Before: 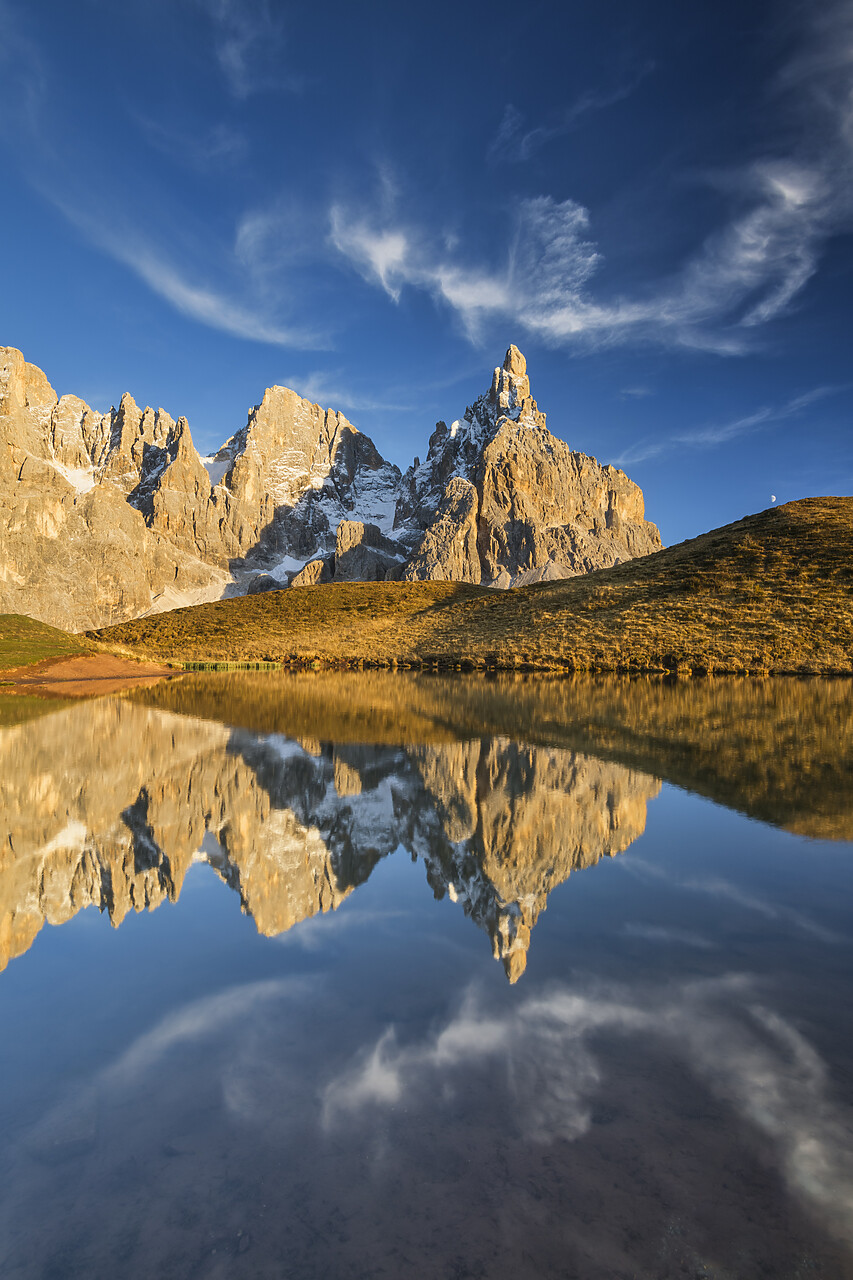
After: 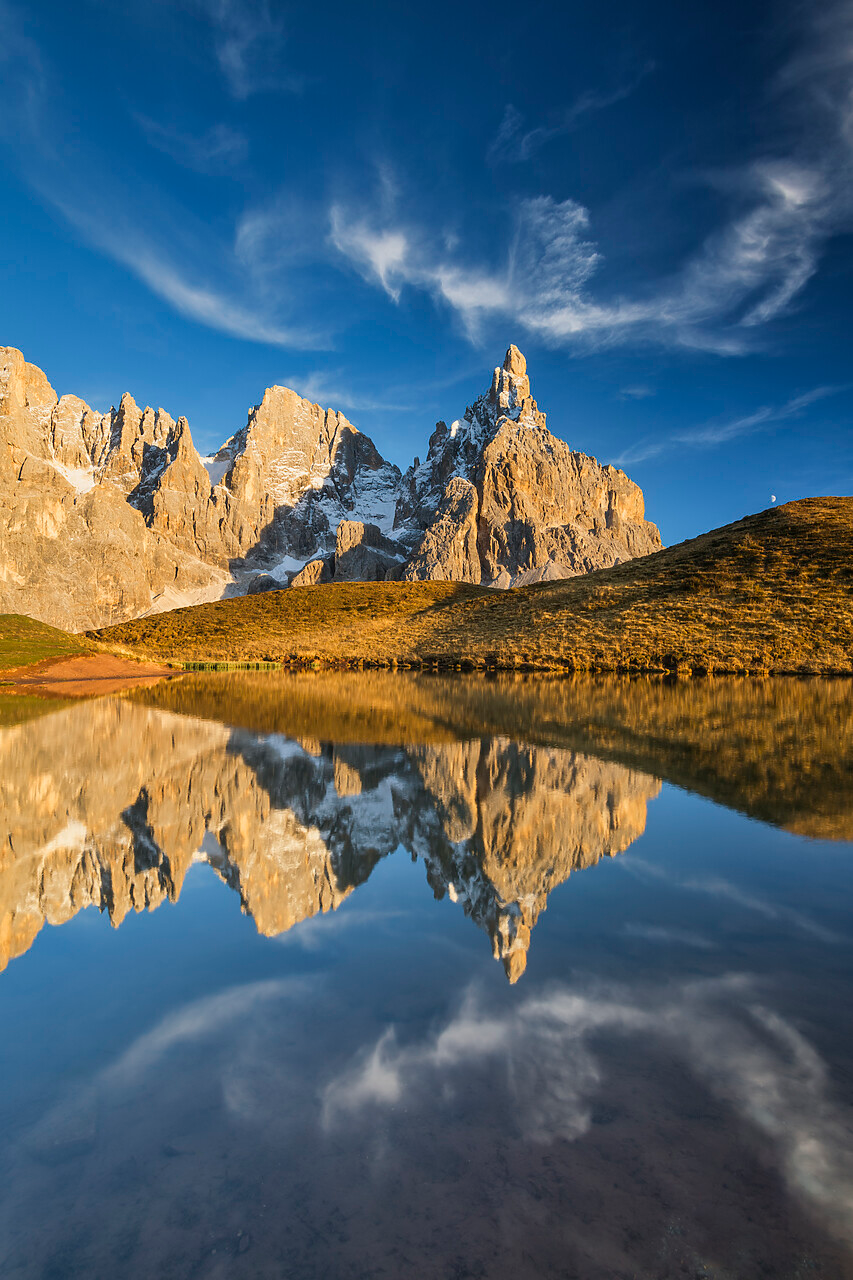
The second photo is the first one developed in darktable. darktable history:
exposure: exposure 0.29 EV, compensate exposure bias true, compensate highlight preservation false
